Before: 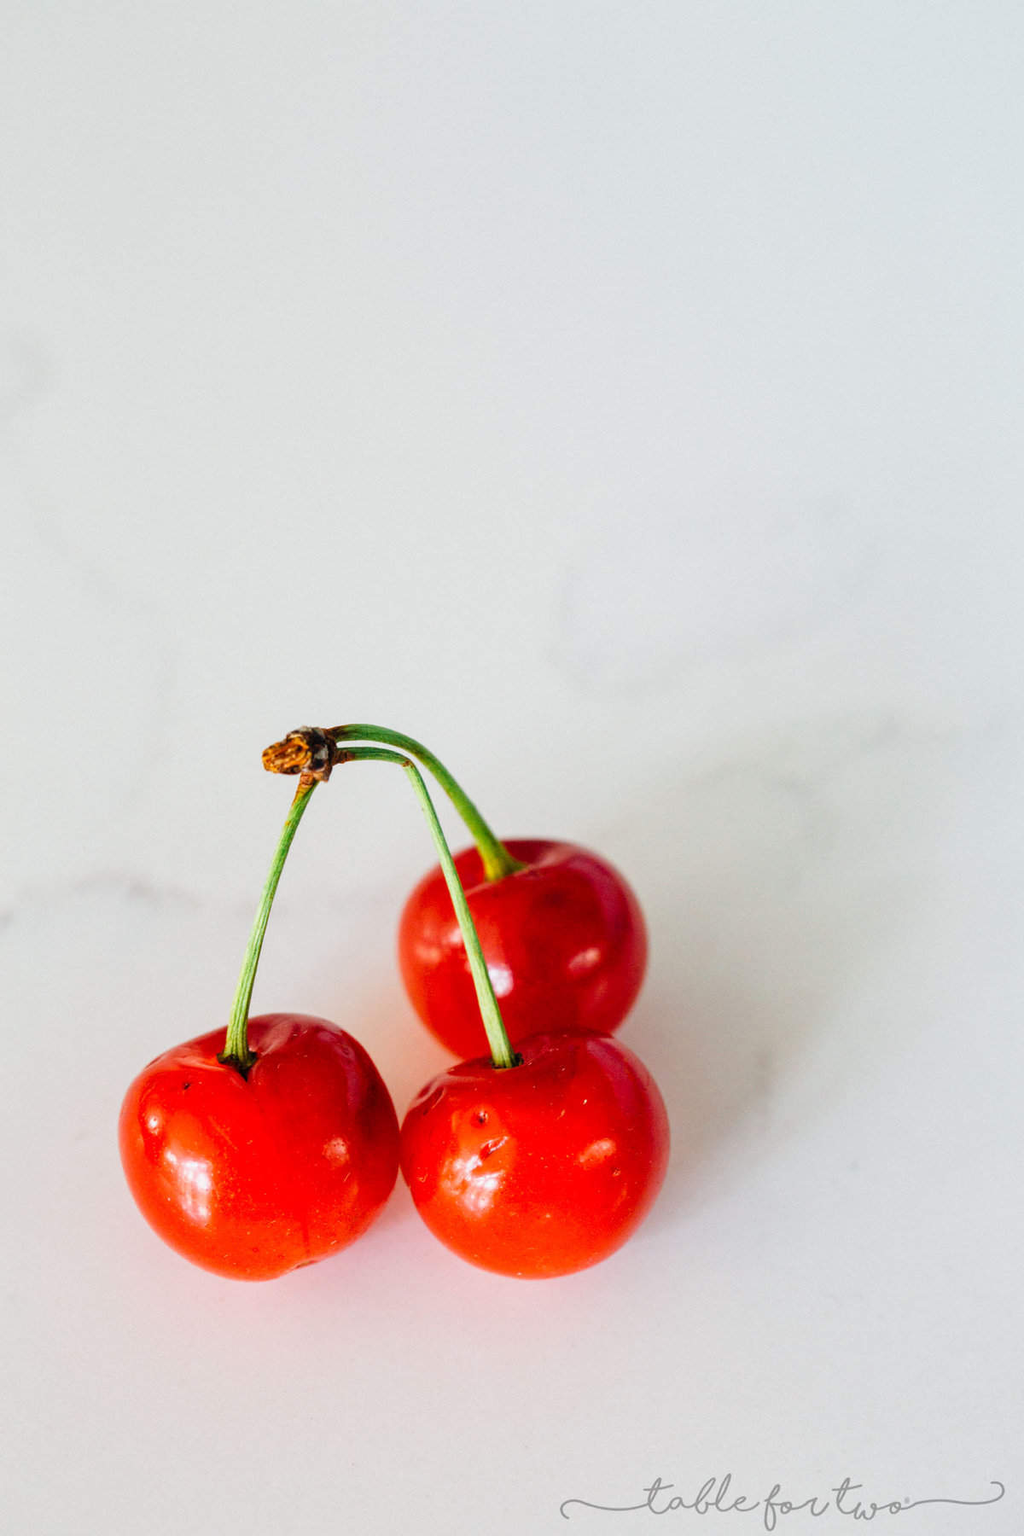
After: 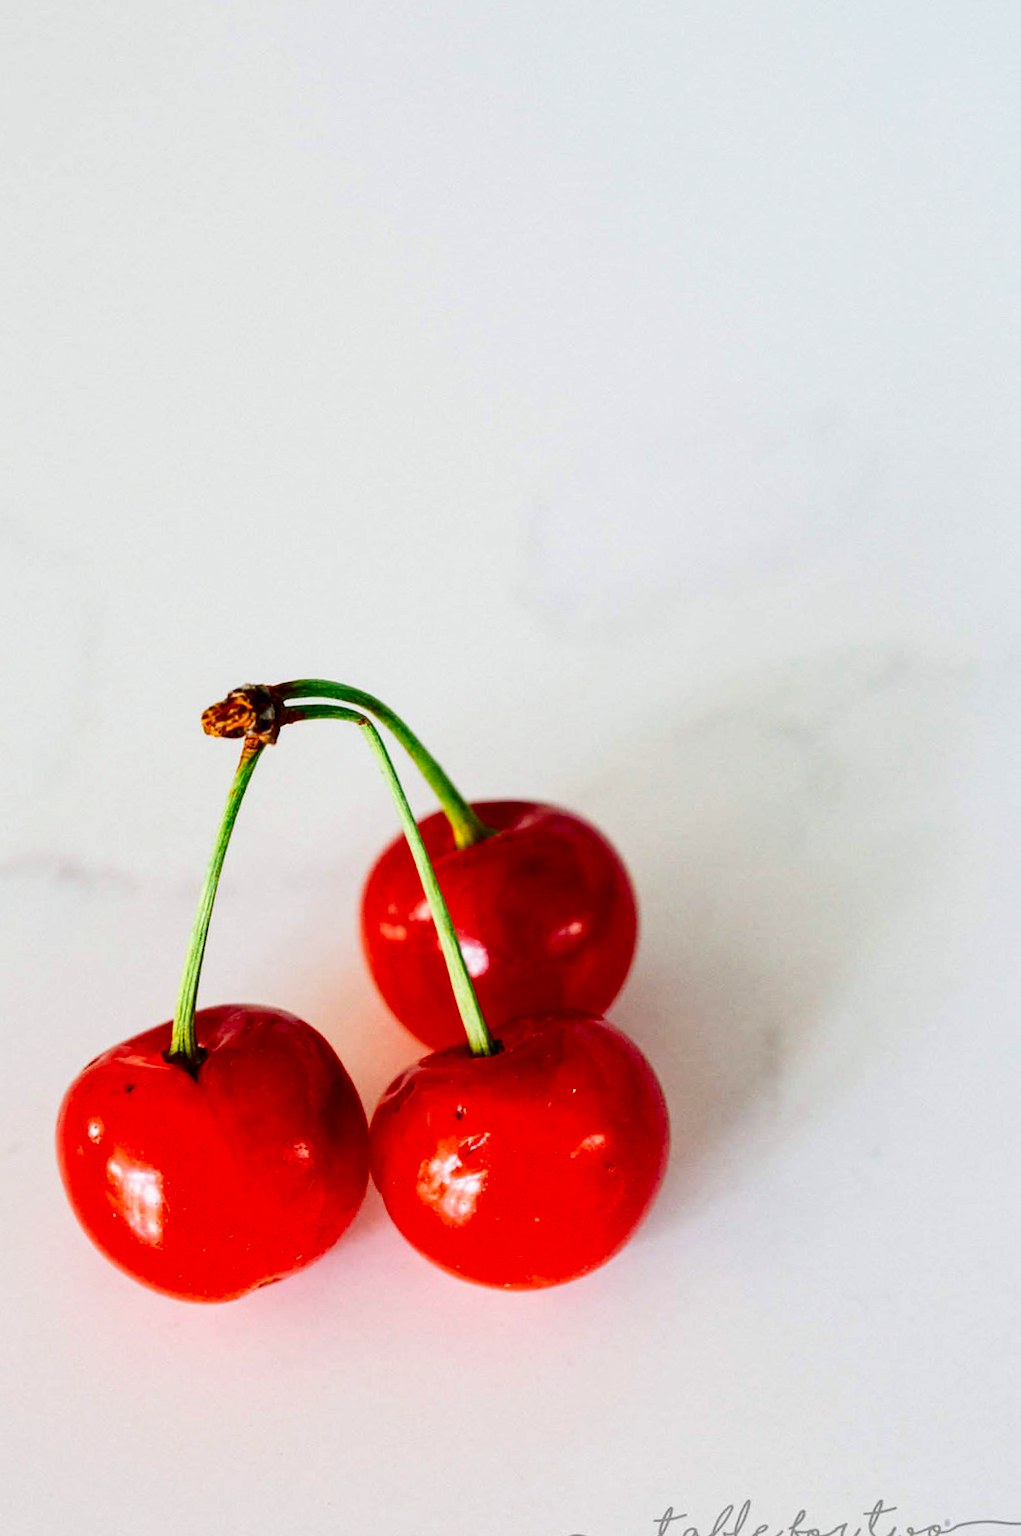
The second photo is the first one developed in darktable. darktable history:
crop and rotate: angle 1.94°, left 5.874%, top 5.677%
contrast brightness saturation: contrast 0.218, brightness -0.191, saturation 0.234
